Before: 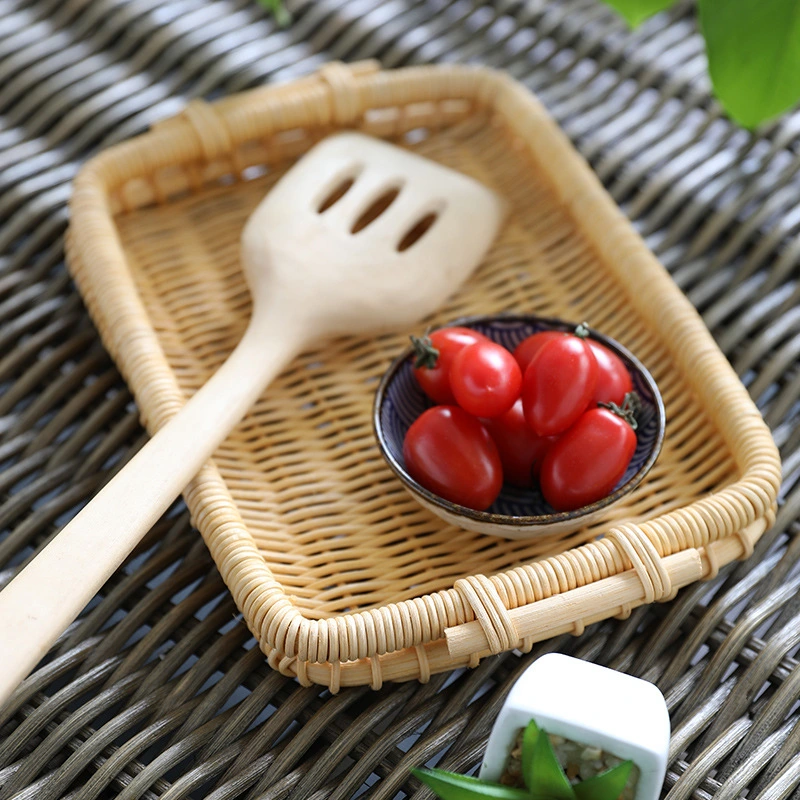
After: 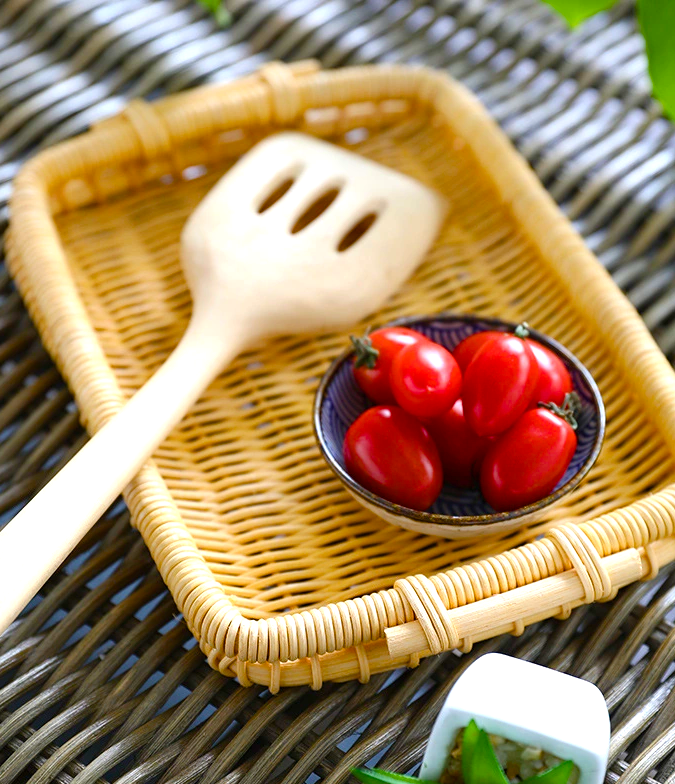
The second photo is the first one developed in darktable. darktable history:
color balance rgb: perceptual saturation grading › global saturation 20%, perceptual saturation grading › highlights -25%, perceptual saturation grading › shadows 25%, global vibrance 50%
exposure: black level correction 0, exposure 0.4 EV, compensate exposure bias true, compensate highlight preservation false
crop: left 7.598%, right 7.873%
